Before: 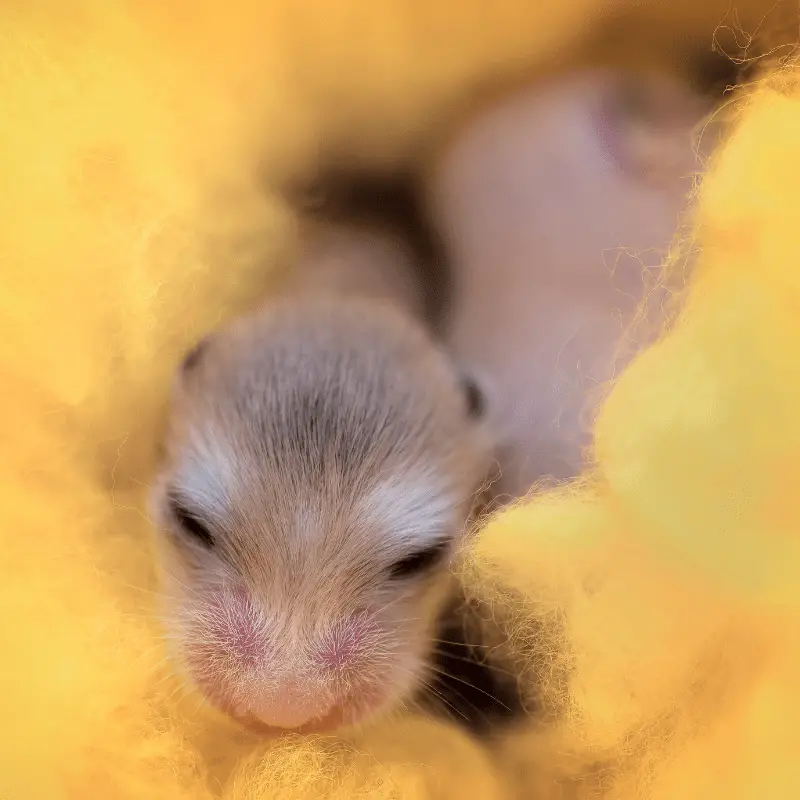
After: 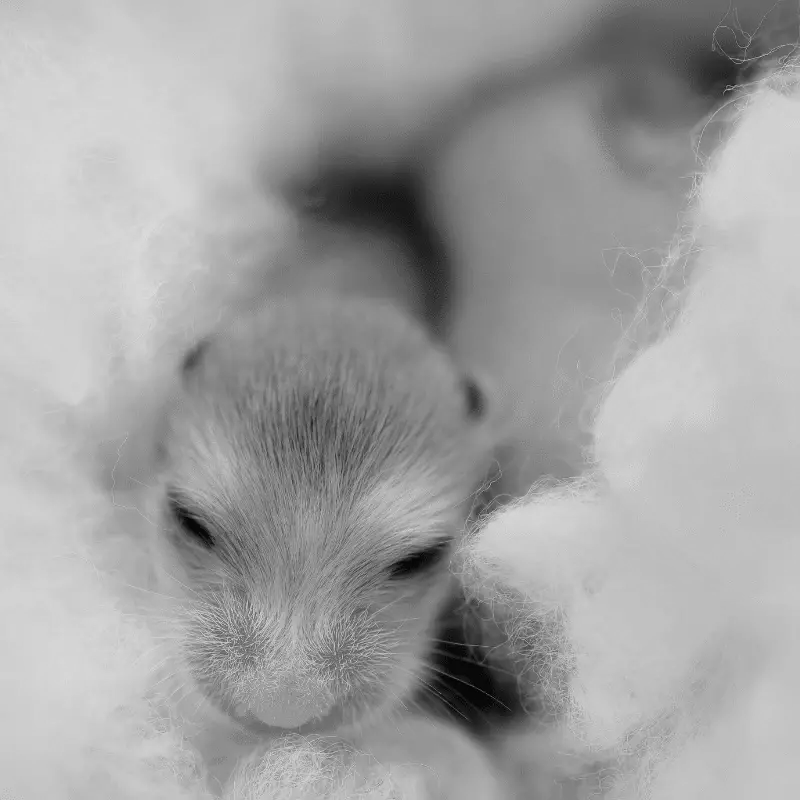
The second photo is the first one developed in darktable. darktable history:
monochrome: on, module defaults
white balance: red 0.967, blue 1.049
